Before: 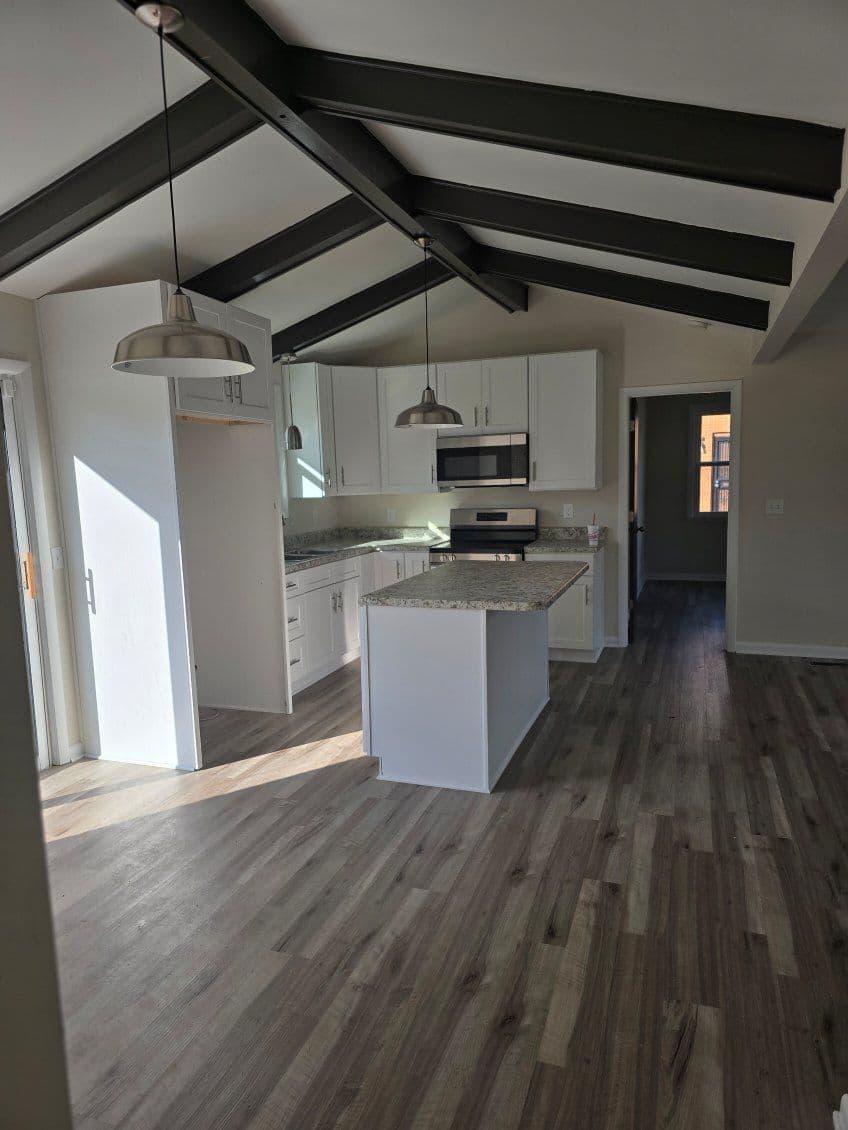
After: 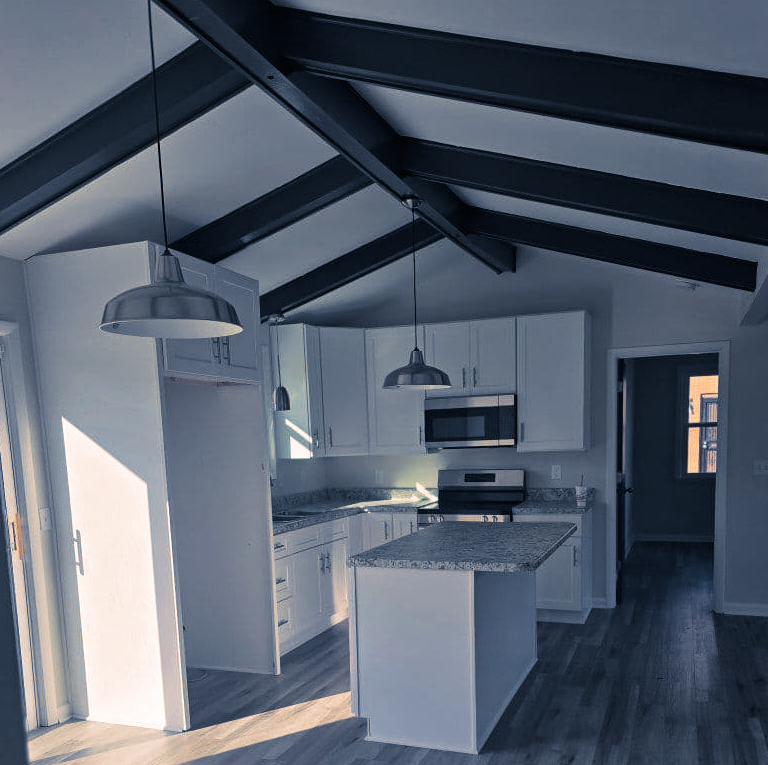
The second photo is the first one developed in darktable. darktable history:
crop: left 1.509%, top 3.452%, right 7.696%, bottom 28.452%
split-toning: shadows › hue 226.8°, shadows › saturation 0.56, highlights › hue 28.8°, balance -40, compress 0%
